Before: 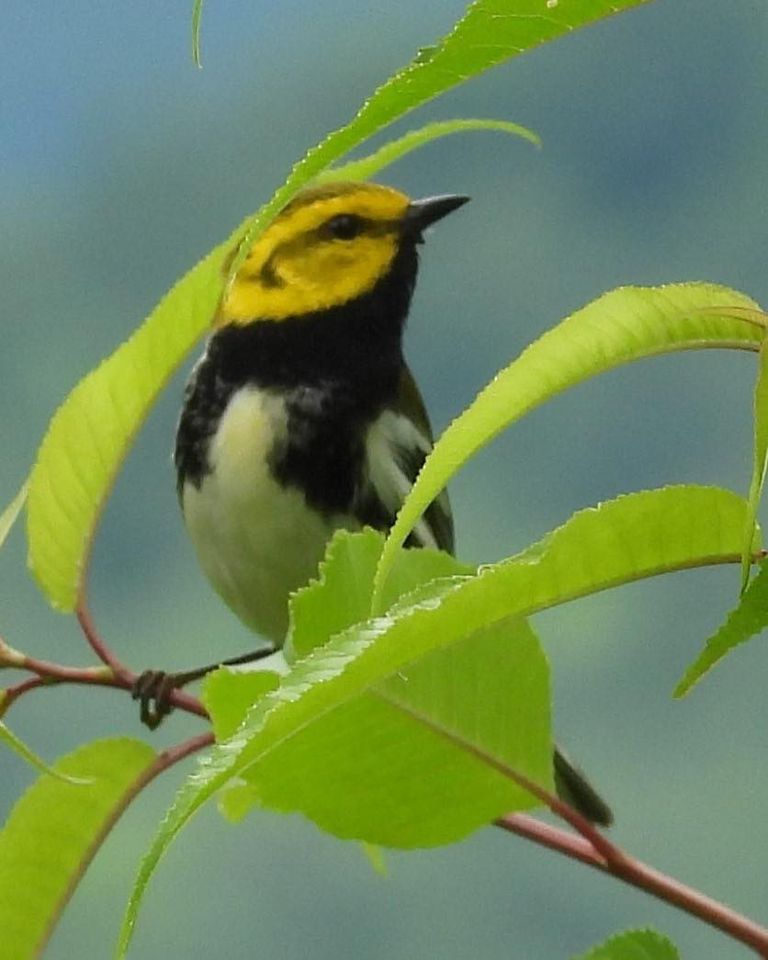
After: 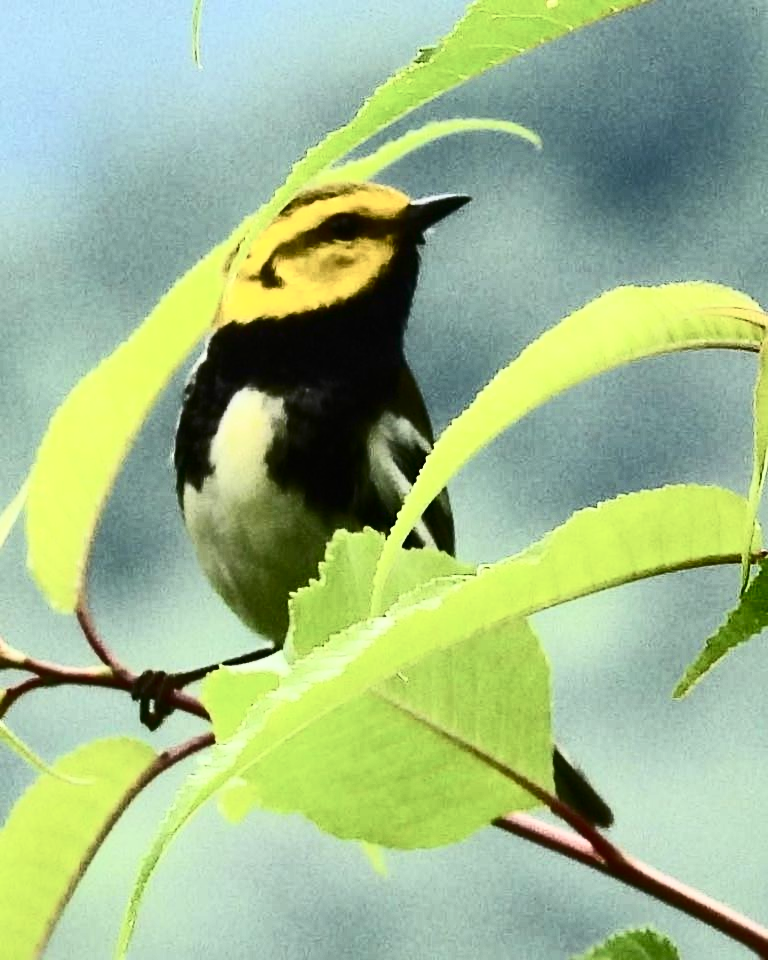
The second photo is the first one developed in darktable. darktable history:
contrast brightness saturation: contrast 0.936, brightness 0.204
